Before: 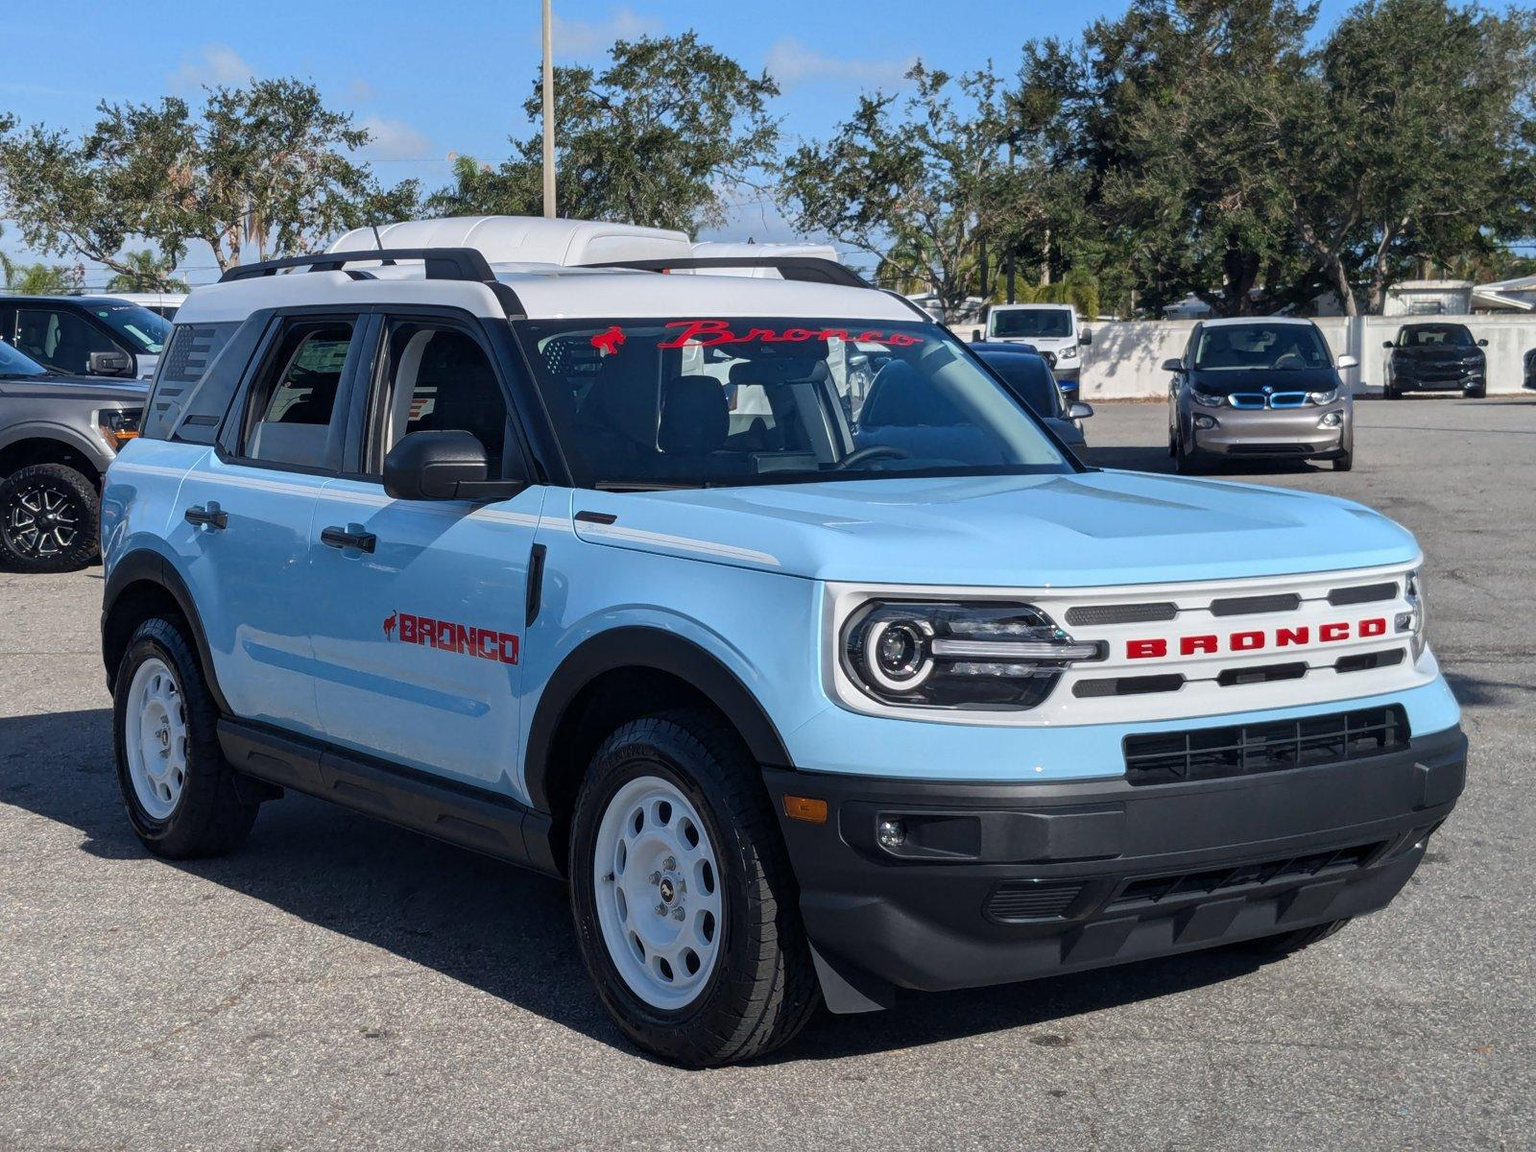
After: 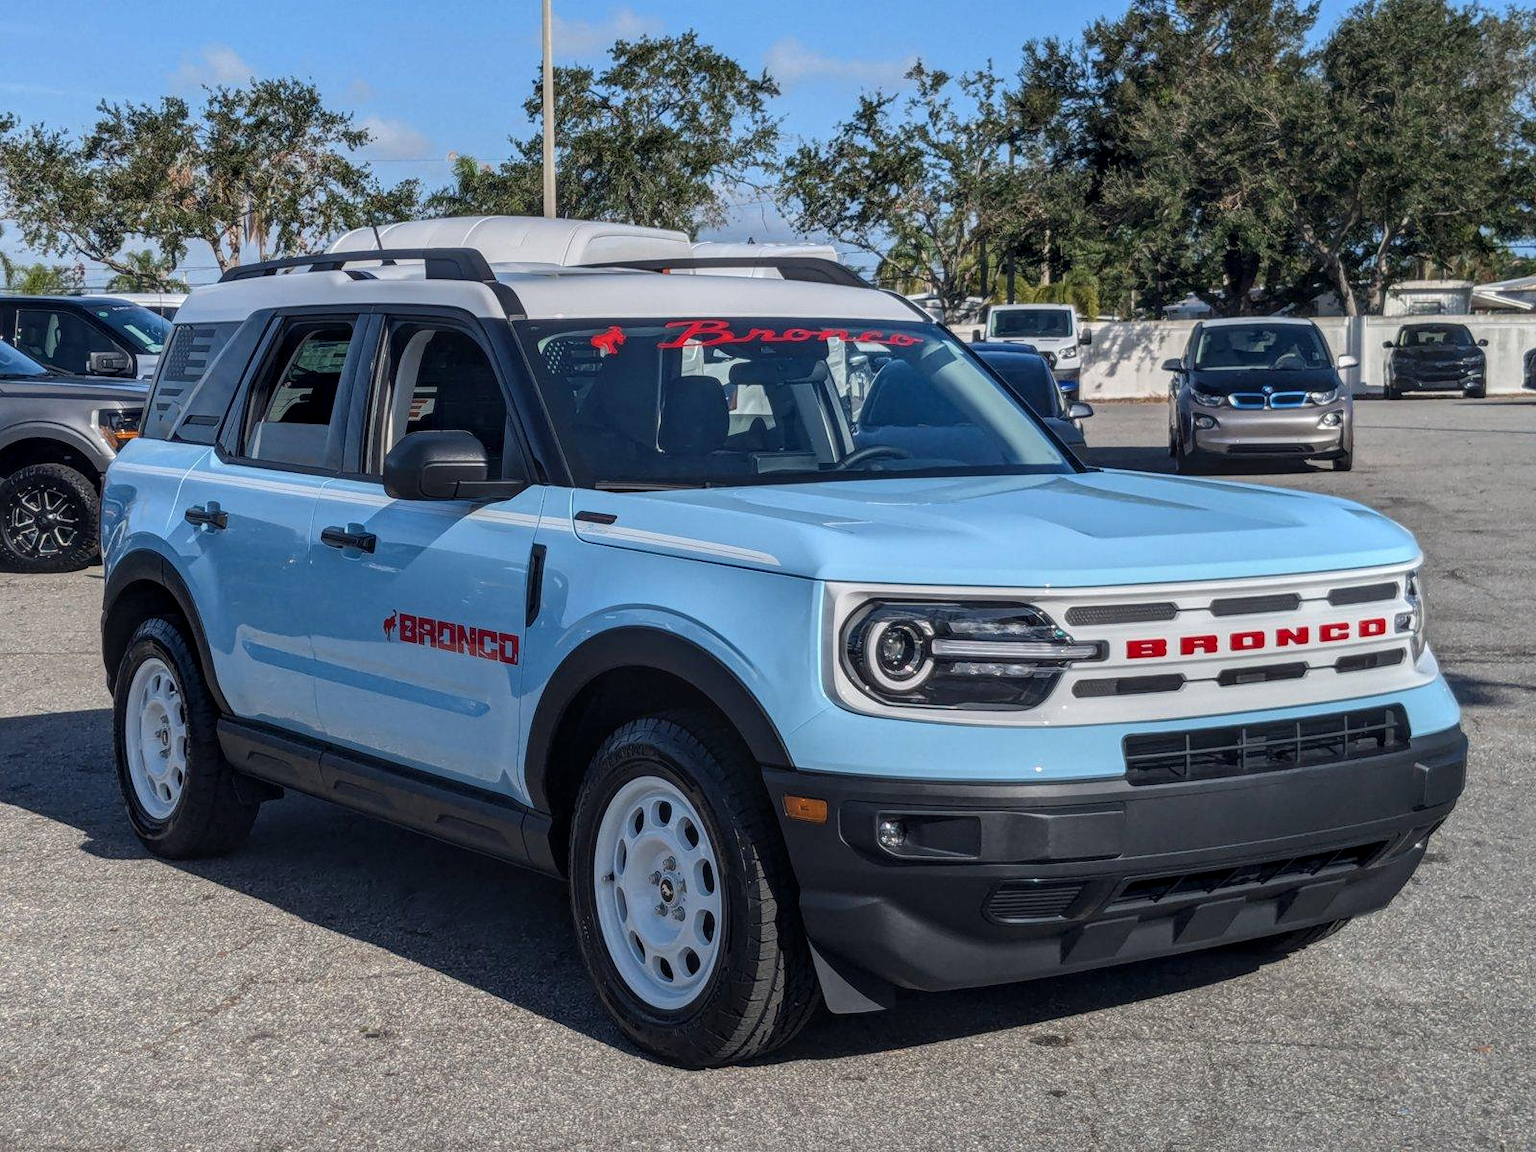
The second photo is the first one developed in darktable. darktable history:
local contrast: highlights 5%, shadows 7%, detail 134%
